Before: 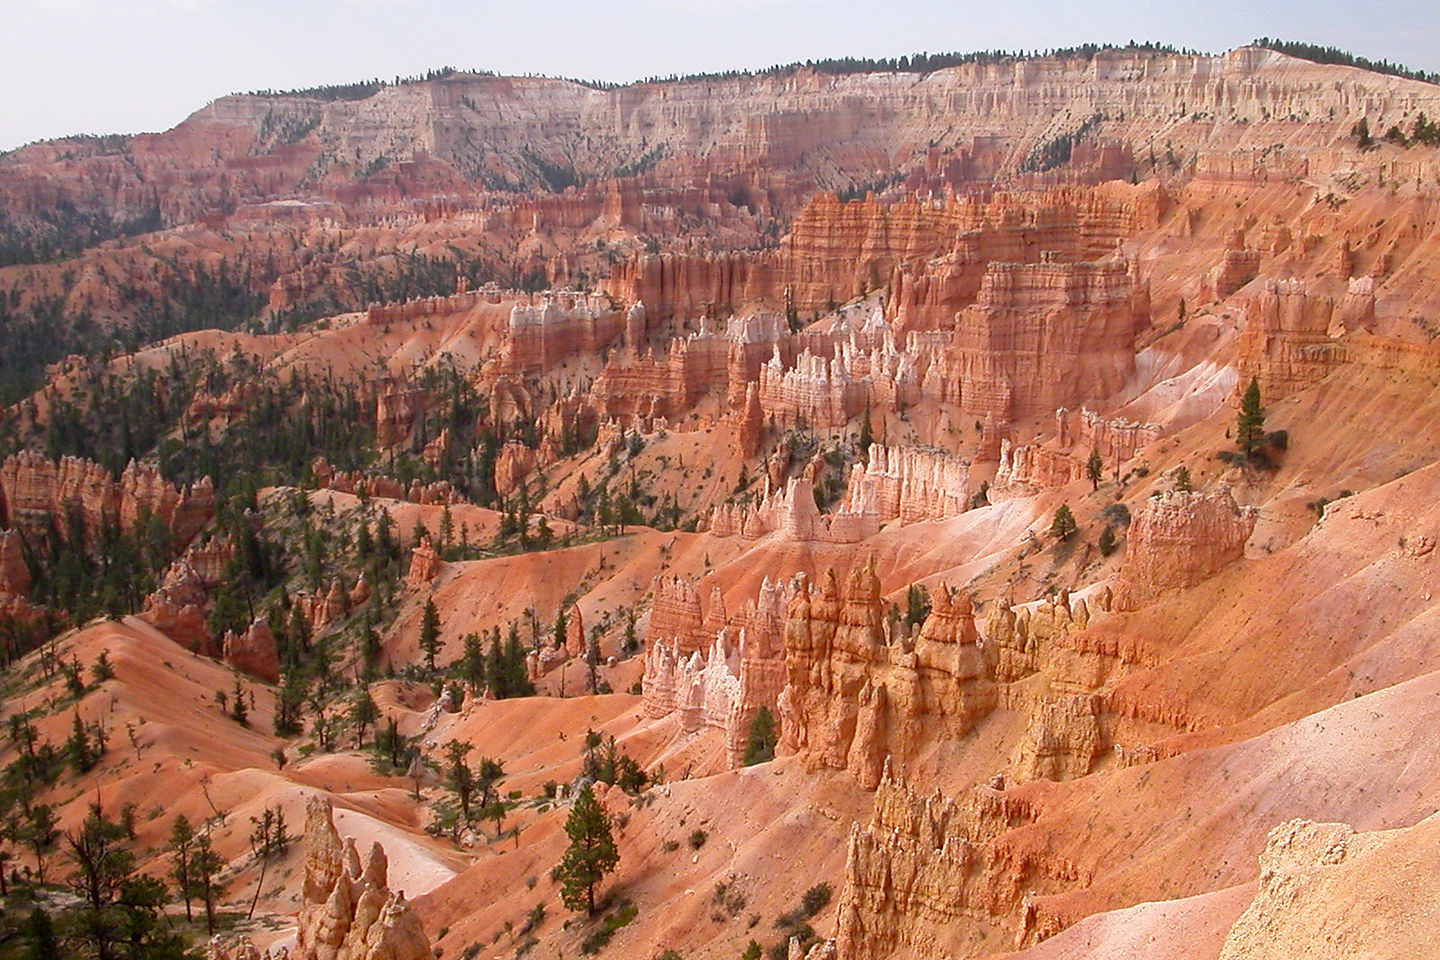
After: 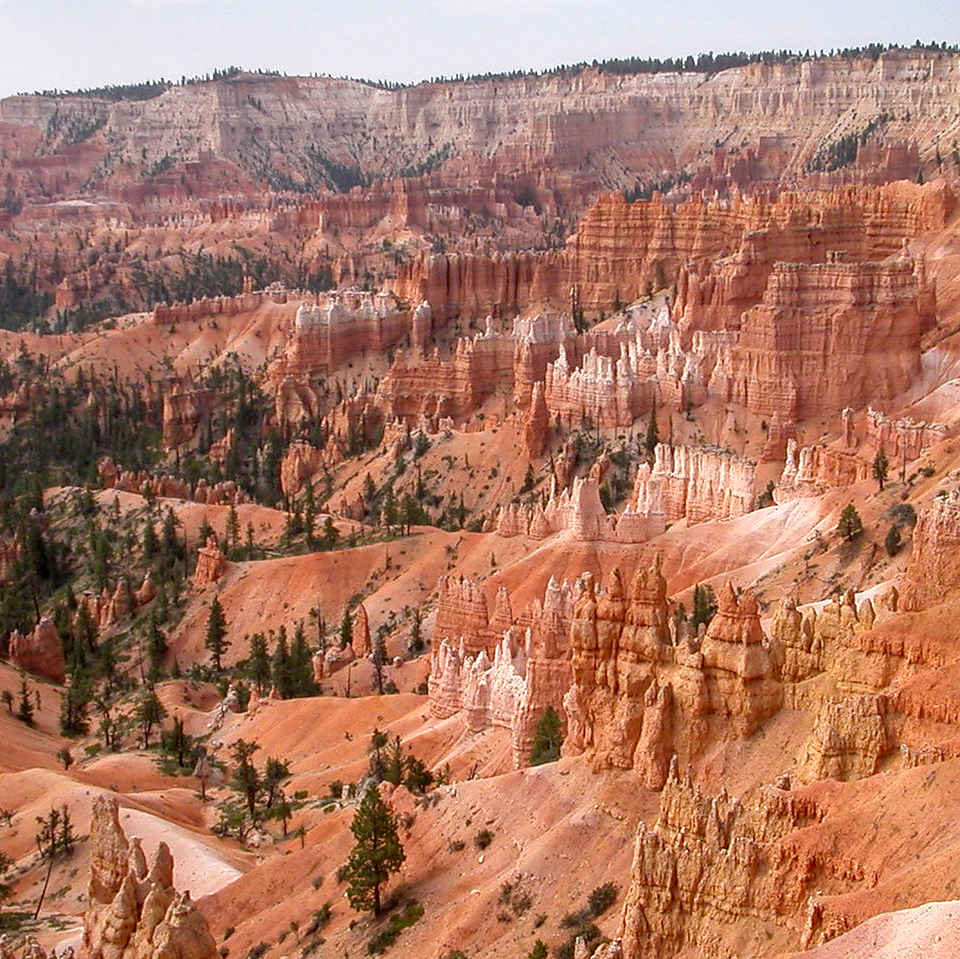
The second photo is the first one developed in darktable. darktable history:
crop and rotate: left 14.867%, right 18.466%
local contrast: on, module defaults
